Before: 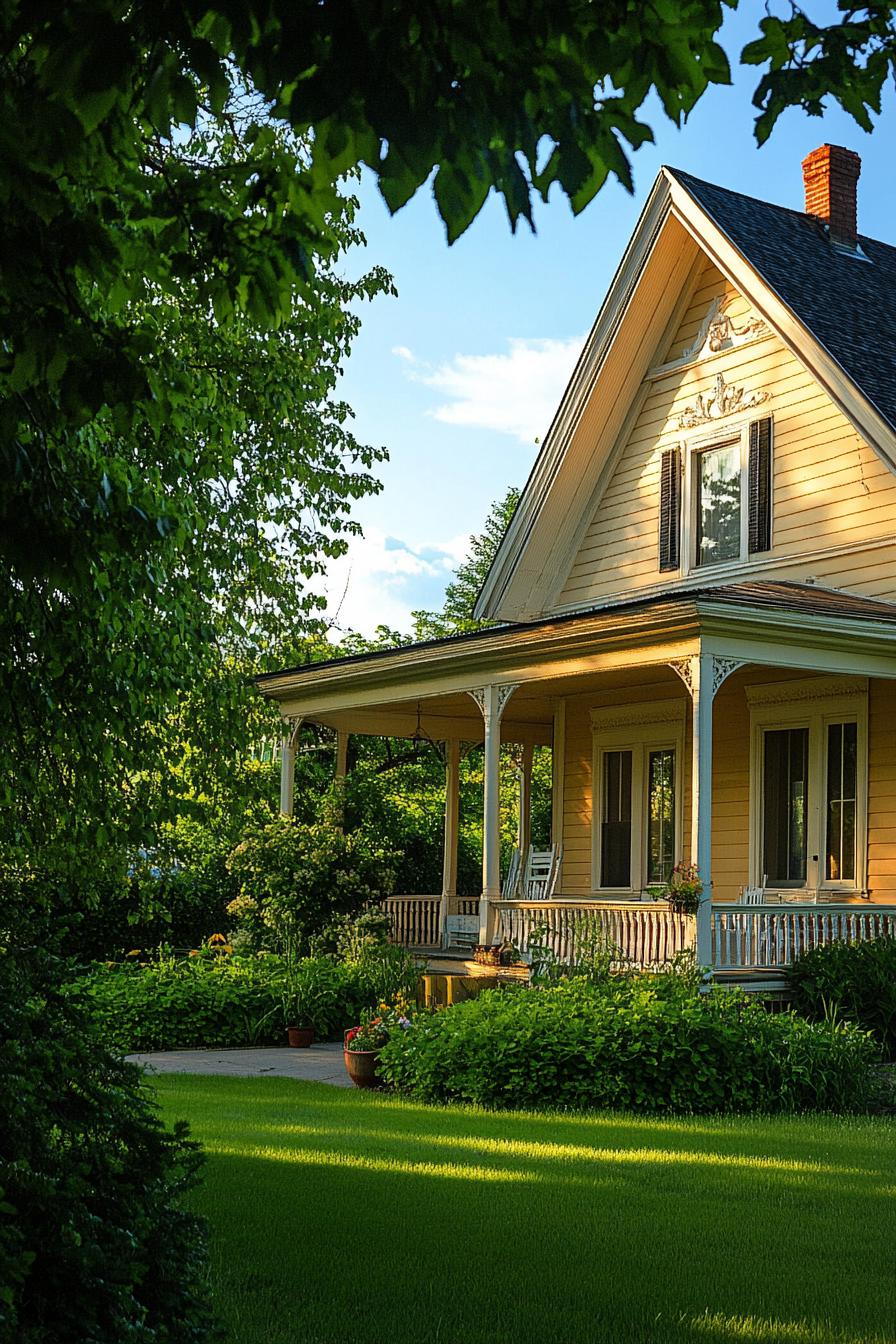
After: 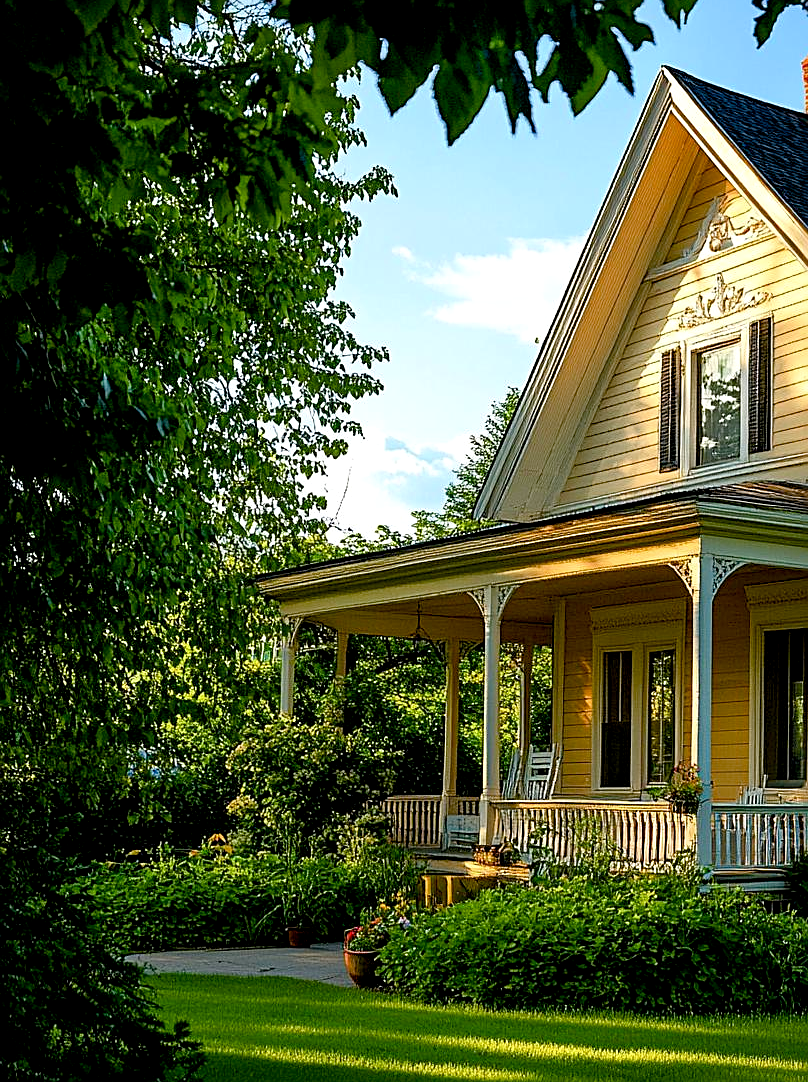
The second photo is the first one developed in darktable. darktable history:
exposure: black level correction 0.009, exposure 0.119 EV, compensate highlight preservation false
sharpen: on, module defaults
crop: top 7.49%, right 9.717%, bottom 11.943%
color balance rgb: perceptual saturation grading › global saturation 20%, perceptual saturation grading › highlights -25%, perceptual saturation grading › shadows 25%
